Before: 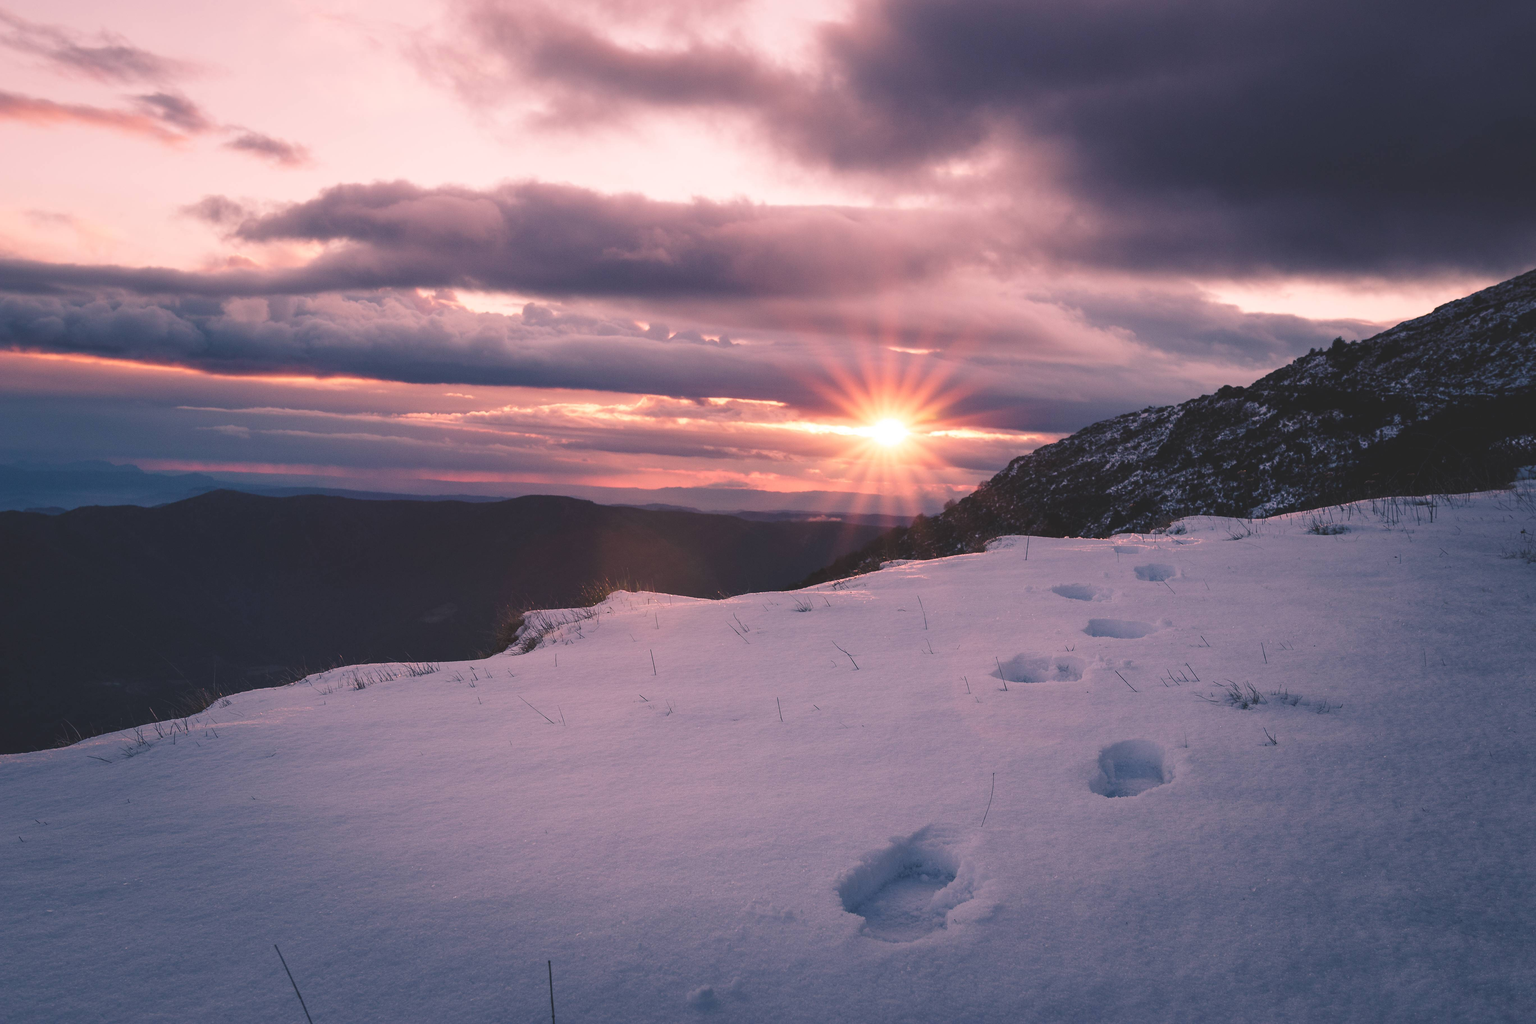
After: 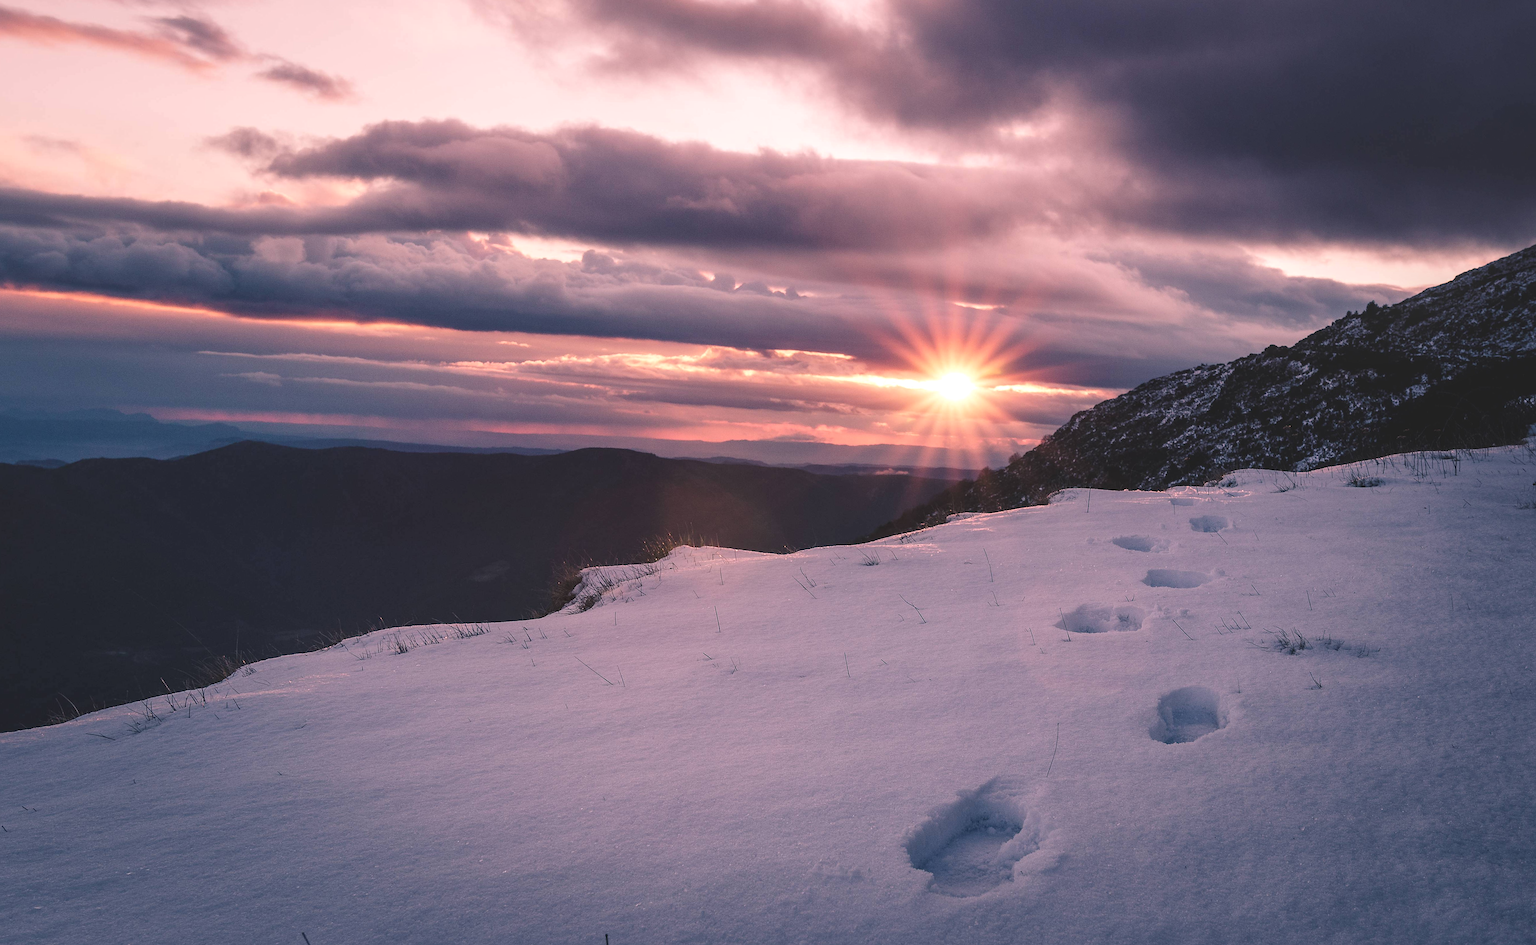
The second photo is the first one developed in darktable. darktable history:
rotate and perspective: rotation -0.013°, lens shift (vertical) -0.027, lens shift (horizontal) 0.178, crop left 0.016, crop right 0.989, crop top 0.082, crop bottom 0.918
local contrast: on, module defaults
sharpen: on, module defaults
